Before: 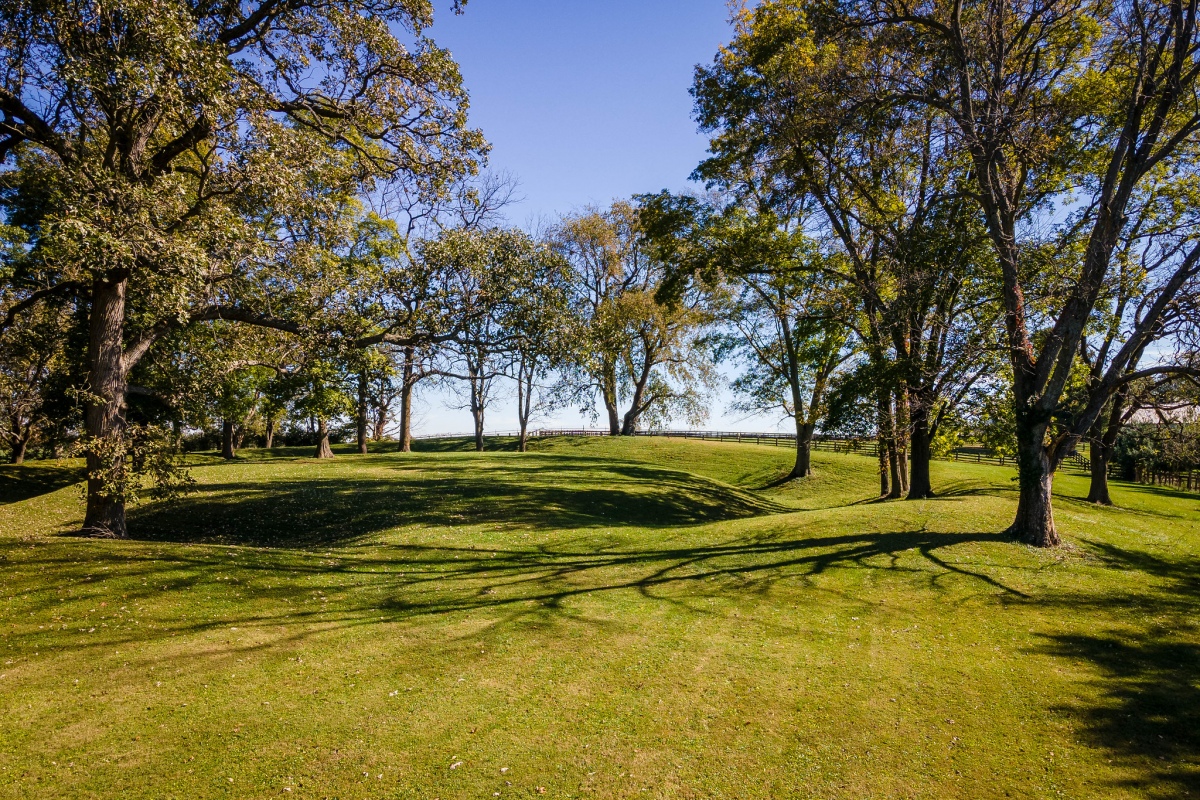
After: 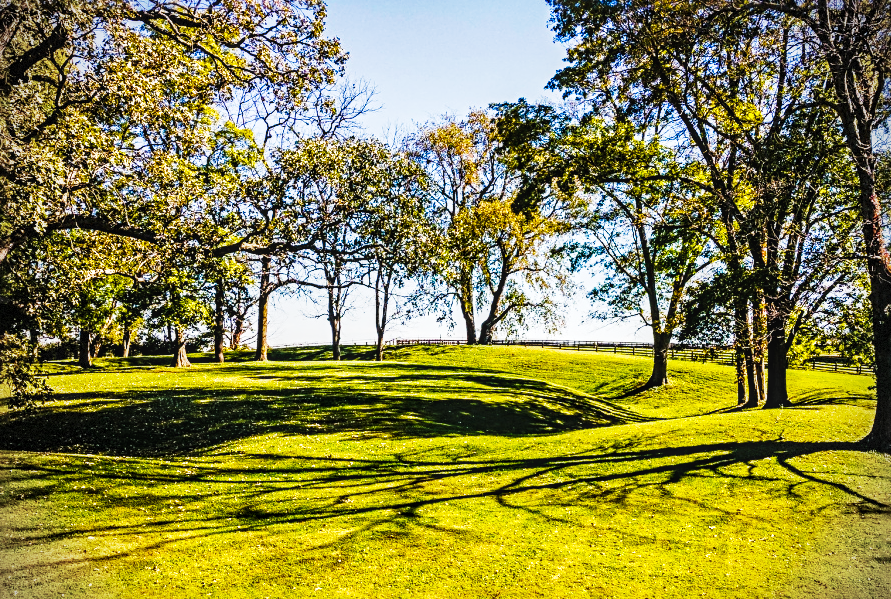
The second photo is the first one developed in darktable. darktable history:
color balance rgb: perceptual saturation grading › global saturation 25.056%, global vibrance 25.082%, contrast 20.436%
local contrast: on, module defaults
sharpen: radius 3.958
haze removal: compatibility mode true, adaptive false
crop and rotate: left 11.945%, top 11.392%, right 13.771%, bottom 13.706%
base curve: curves: ch0 [(0, 0) (0.018, 0.026) (0.143, 0.37) (0.33, 0.731) (0.458, 0.853) (0.735, 0.965) (0.905, 0.986) (1, 1)], preserve colors none
vignetting: dithering 8-bit output, unbound false
shadows and highlights: low approximation 0.01, soften with gaussian
